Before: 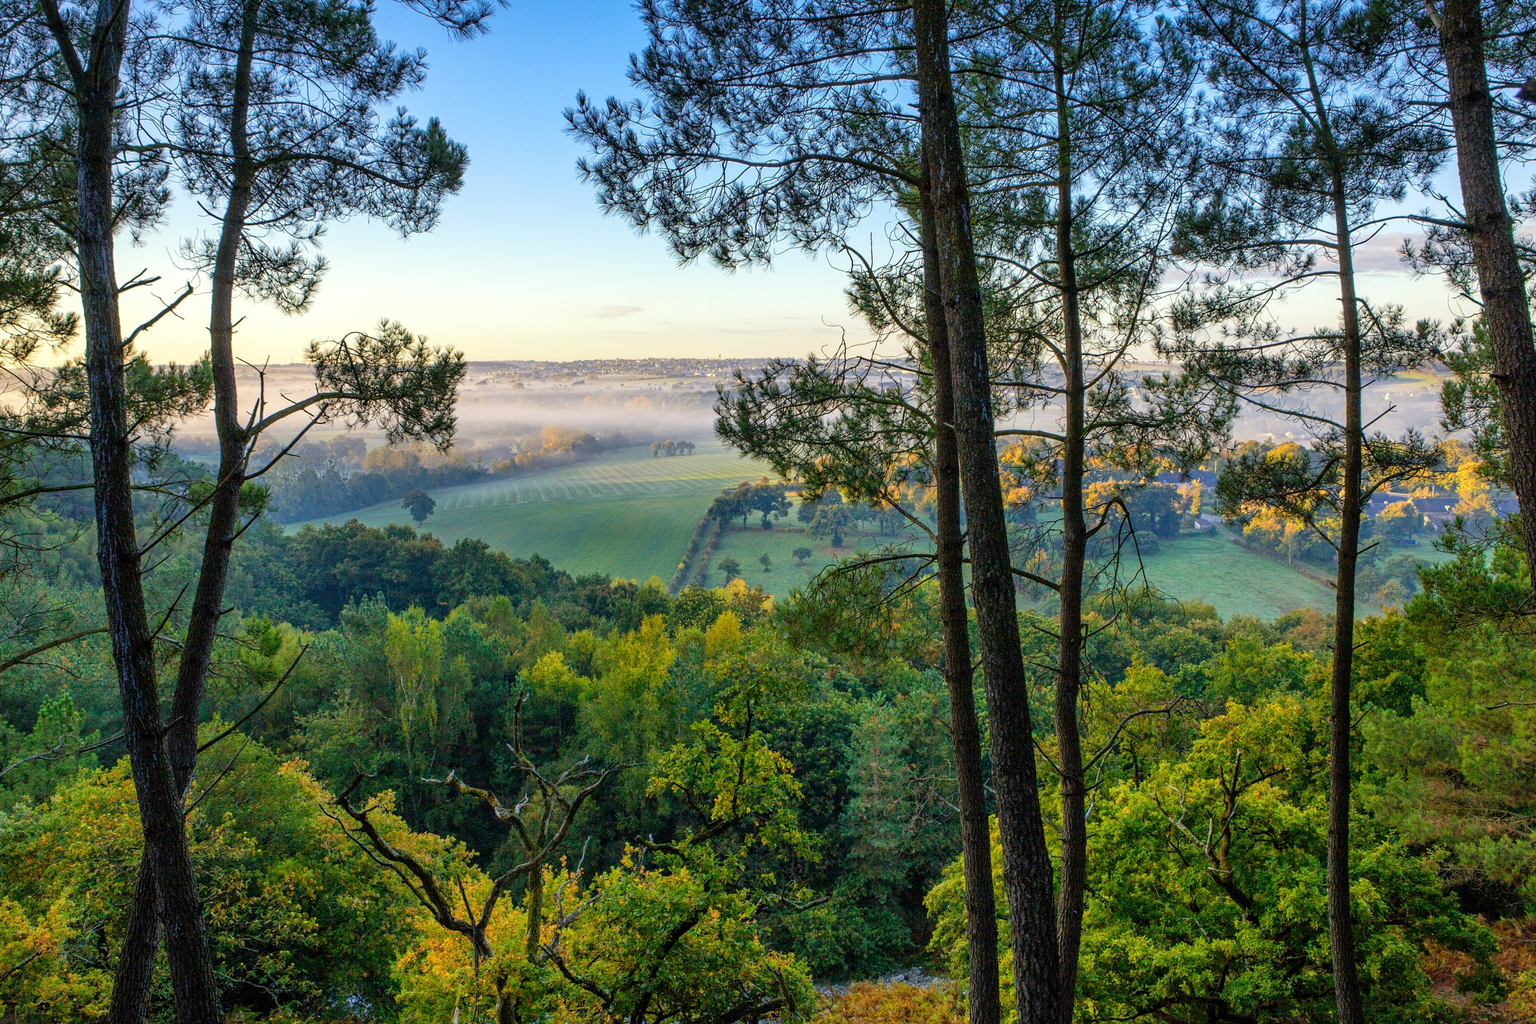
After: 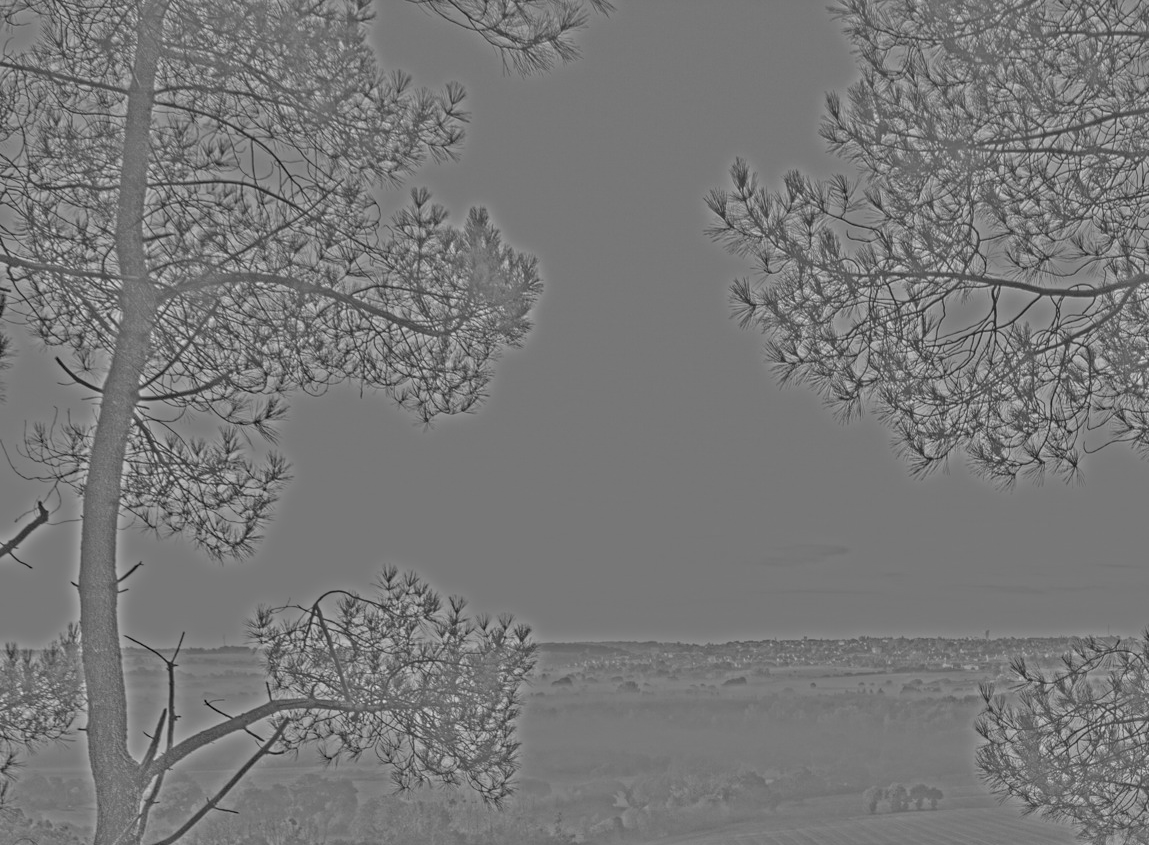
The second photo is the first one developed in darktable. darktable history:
crop and rotate: left 10.817%, top 0.062%, right 47.194%, bottom 53.626%
haze removal: compatibility mode true, adaptive false
highpass: sharpness 25.84%, contrast boost 14.94%
white balance: red 0.976, blue 1.04
